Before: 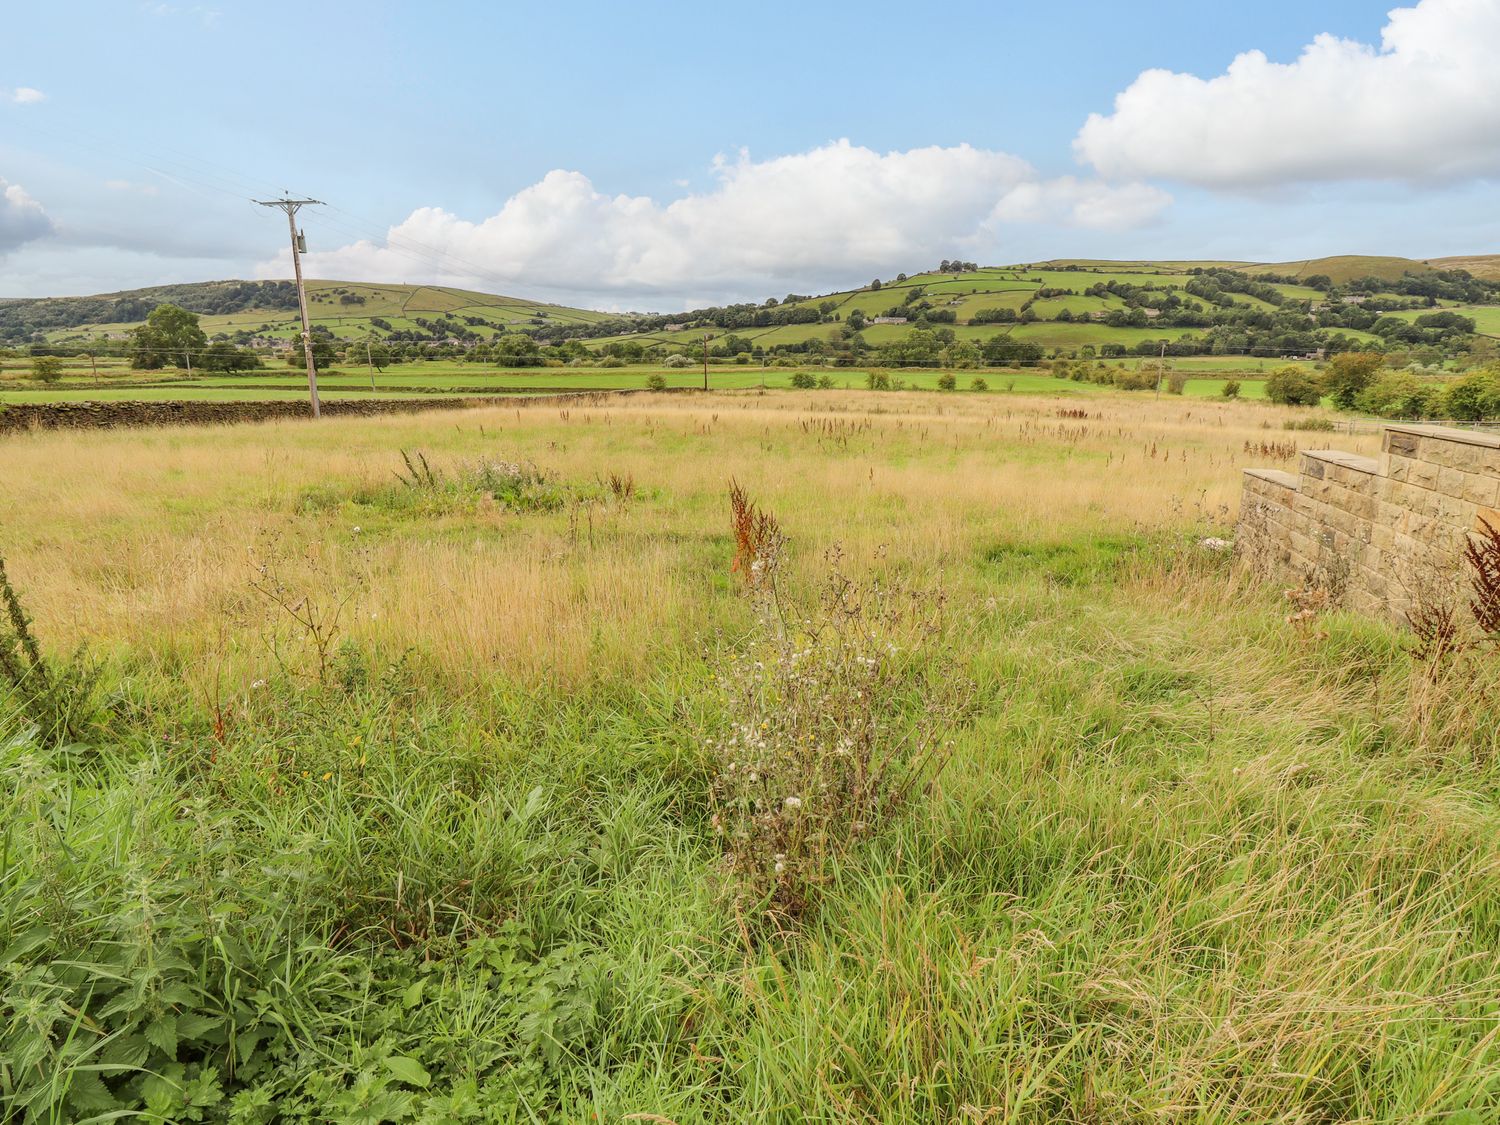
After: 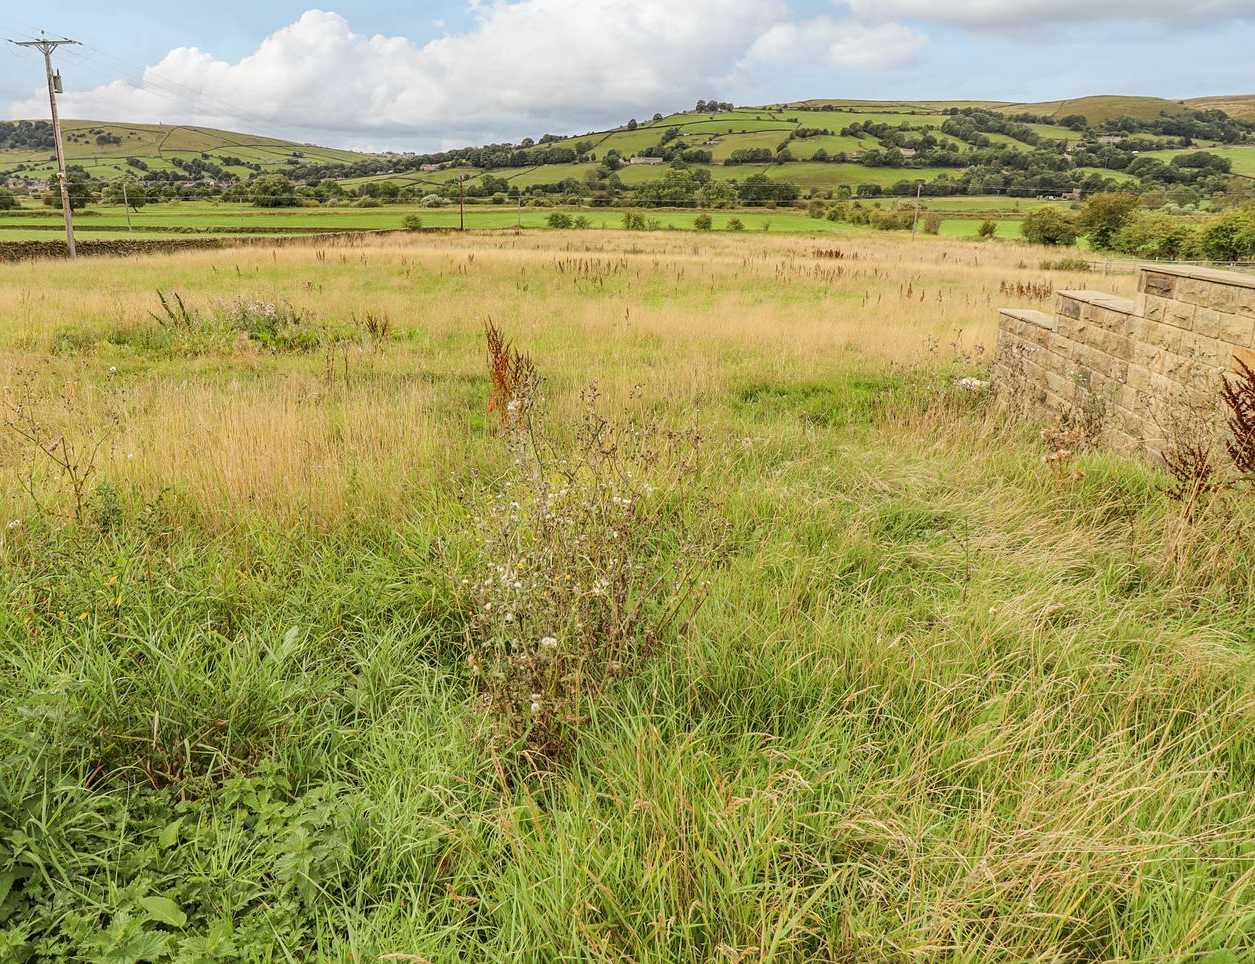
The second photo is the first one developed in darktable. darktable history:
local contrast: highlights 100%, shadows 100%, detail 120%, midtone range 0.2
sharpen: amount 0.2
crop: left 16.315%, top 14.246%
